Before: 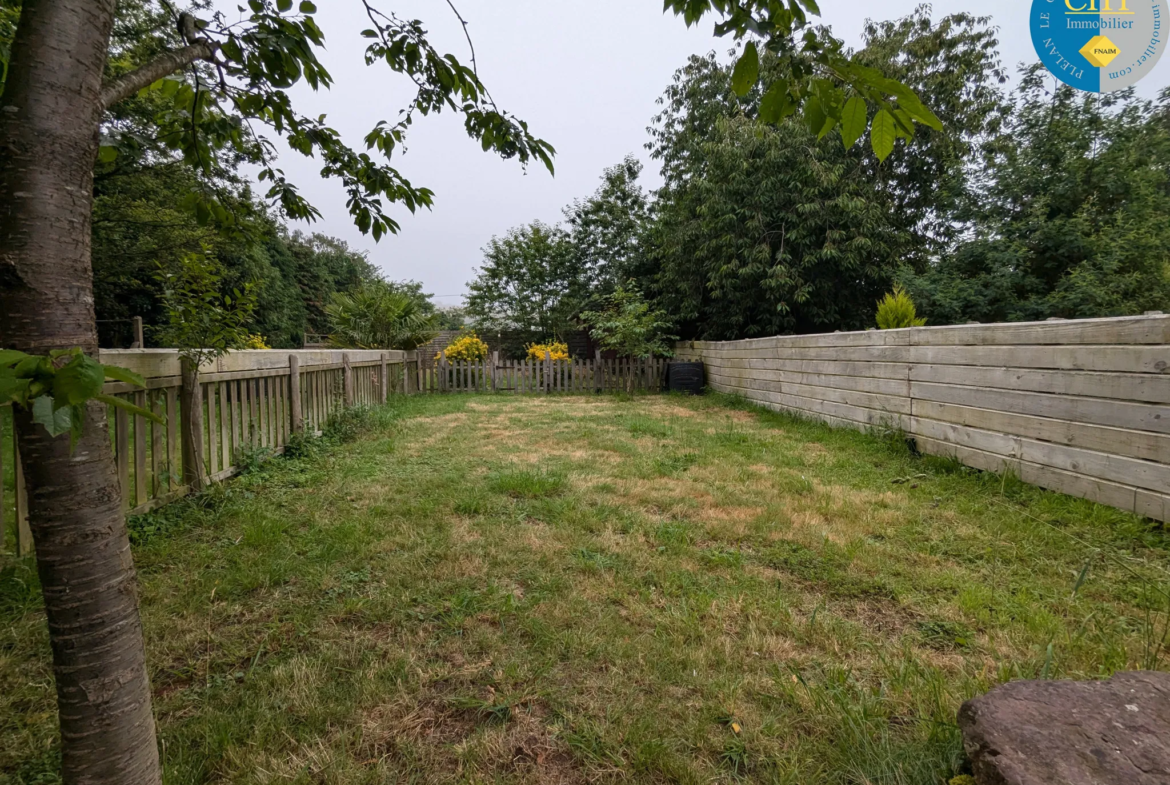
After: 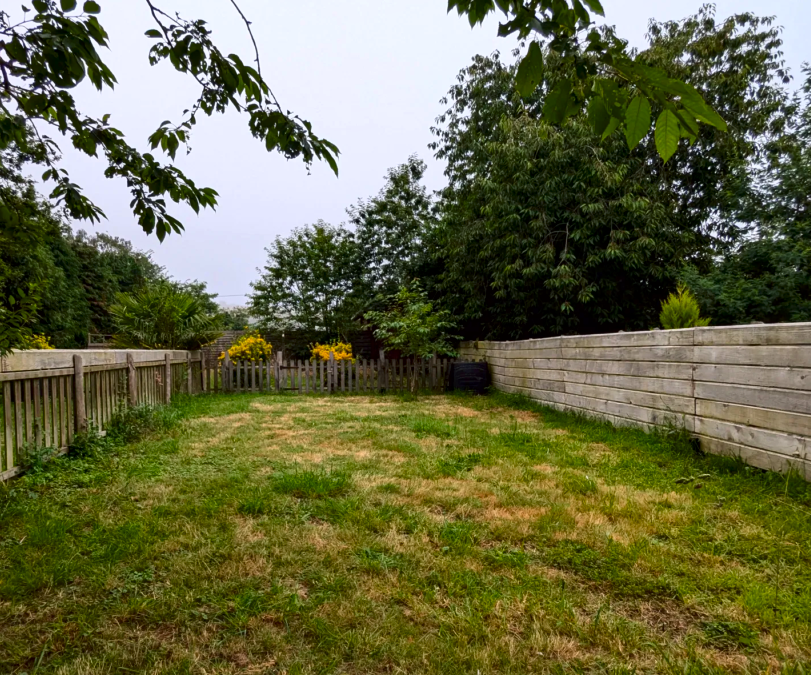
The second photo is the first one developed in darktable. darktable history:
crop: left 18.479%, right 12.2%, bottom 13.971%
vibrance: on, module defaults
local contrast: mode bilateral grid, contrast 20, coarseness 50, detail 120%, midtone range 0.2
color balance: lift [1, 1, 0.999, 1.001], gamma [1, 1.003, 1.005, 0.995], gain [1, 0.992, 0.988, 1.012], contrast 5%, output saturation 110%
contrast brightness saturation: contrast 0.13, brightness -0.05, saturation 0.16
